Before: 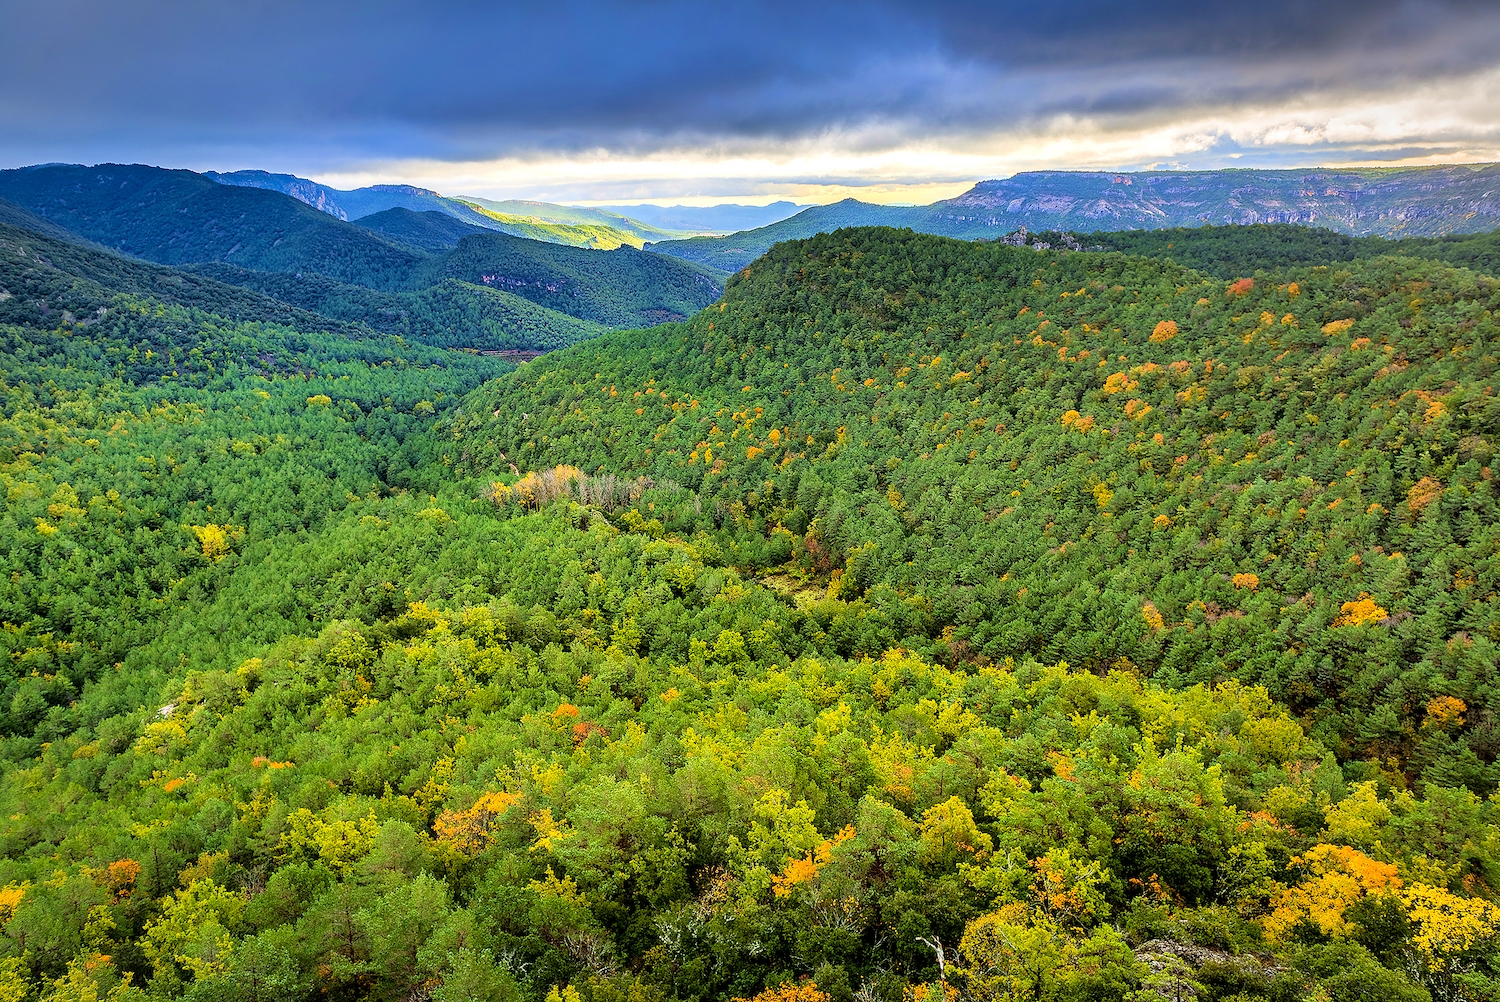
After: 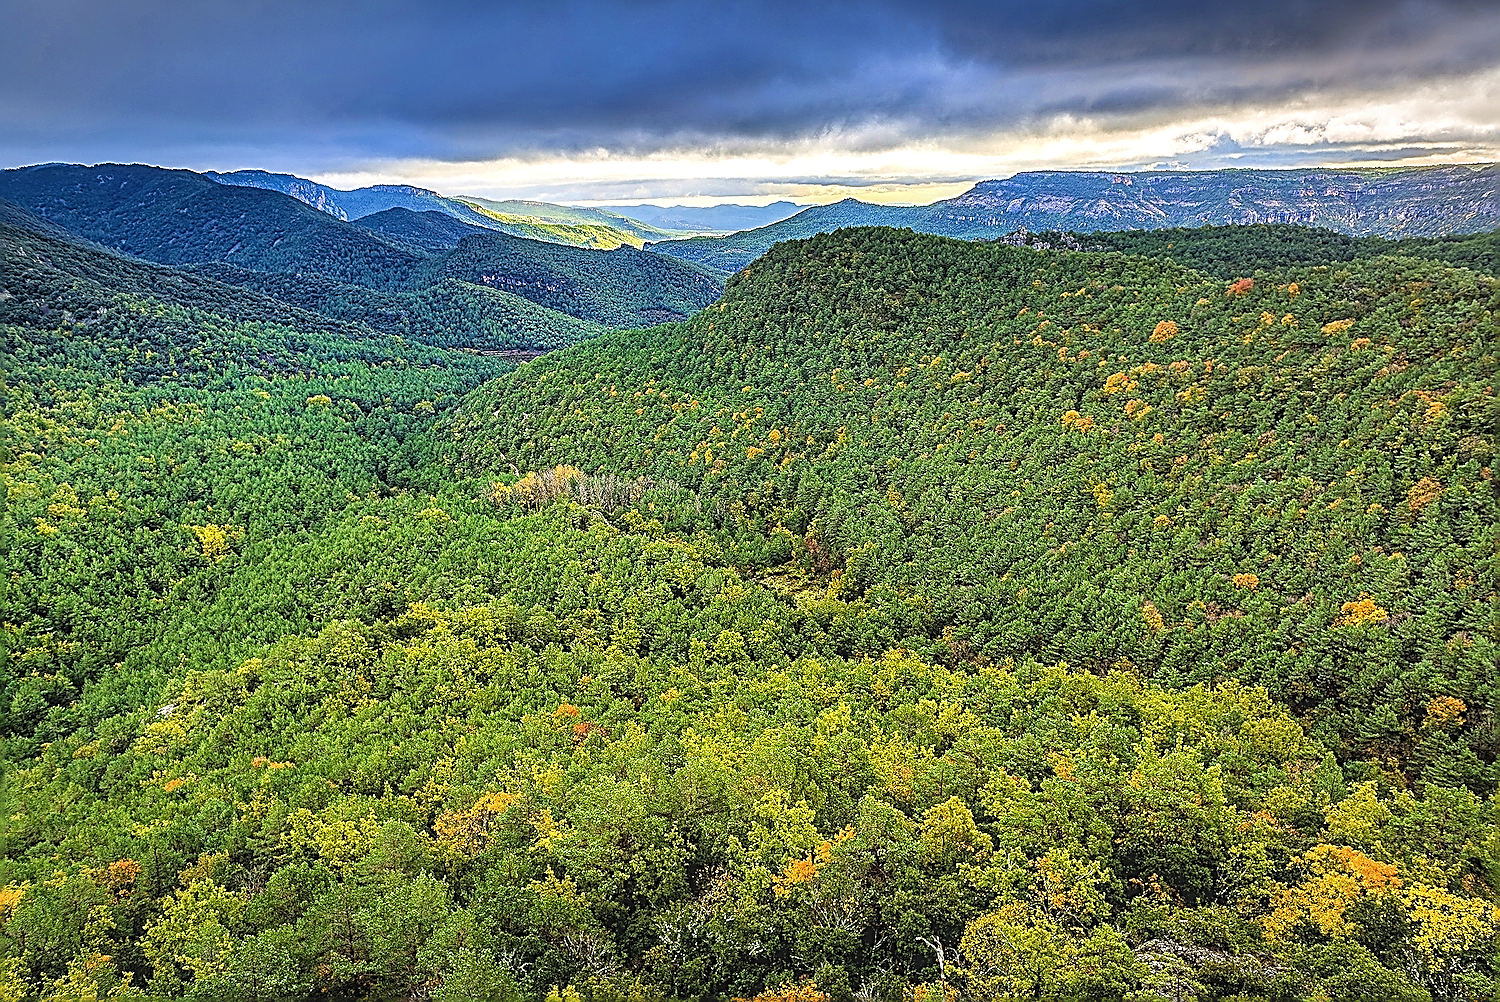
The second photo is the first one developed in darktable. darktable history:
exposure: black level correction -0.014, exposure -0.192 EV, compensate highlight preservation false
local contrast: detail 144%
sharpen: amount 1.985
